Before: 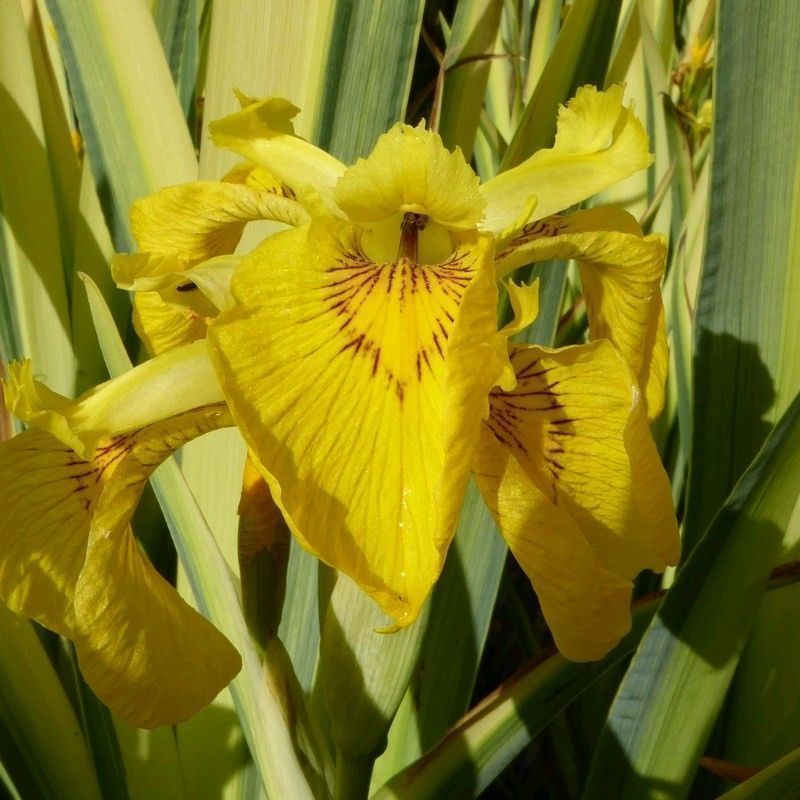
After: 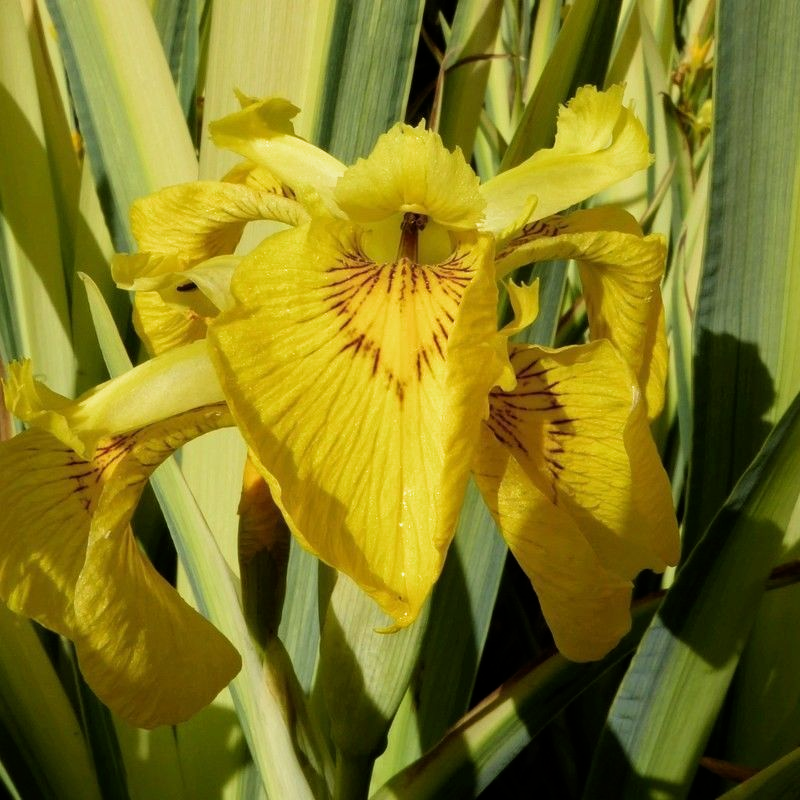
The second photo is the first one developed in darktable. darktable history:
white balance: emerald 1
filmic rgb: black relative exposure -12.8 EV, white relative exposure 2.8 EV, threshold 3 EV, target black luminance 0%, hardness 8.54, latitude 70.41%, contrast 1.133, shadows ↔ highlights balance -0.395%, color science v4 (2020), enable highlight reconstruction true
